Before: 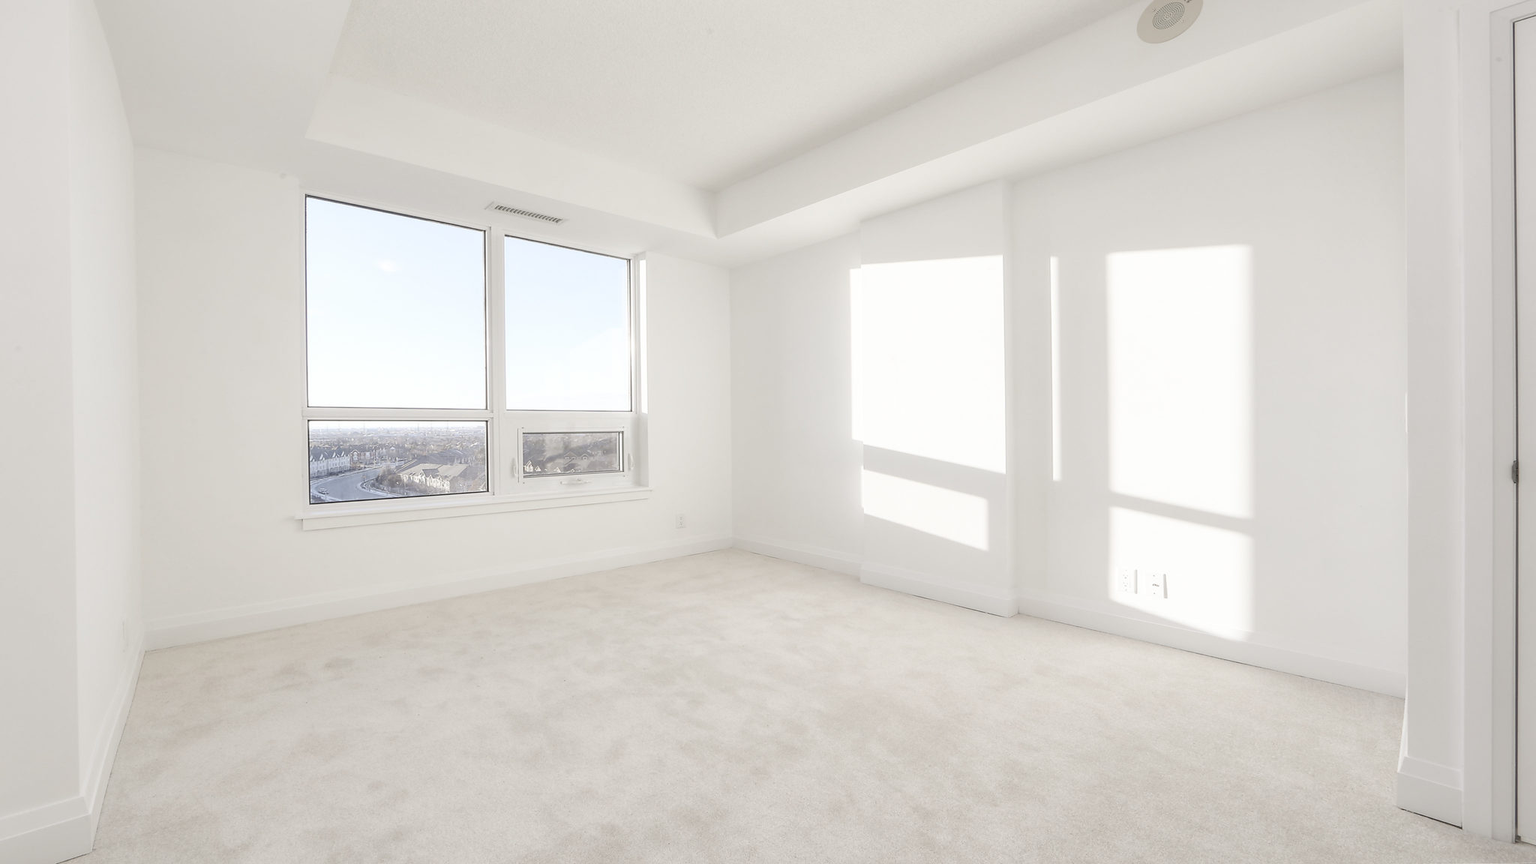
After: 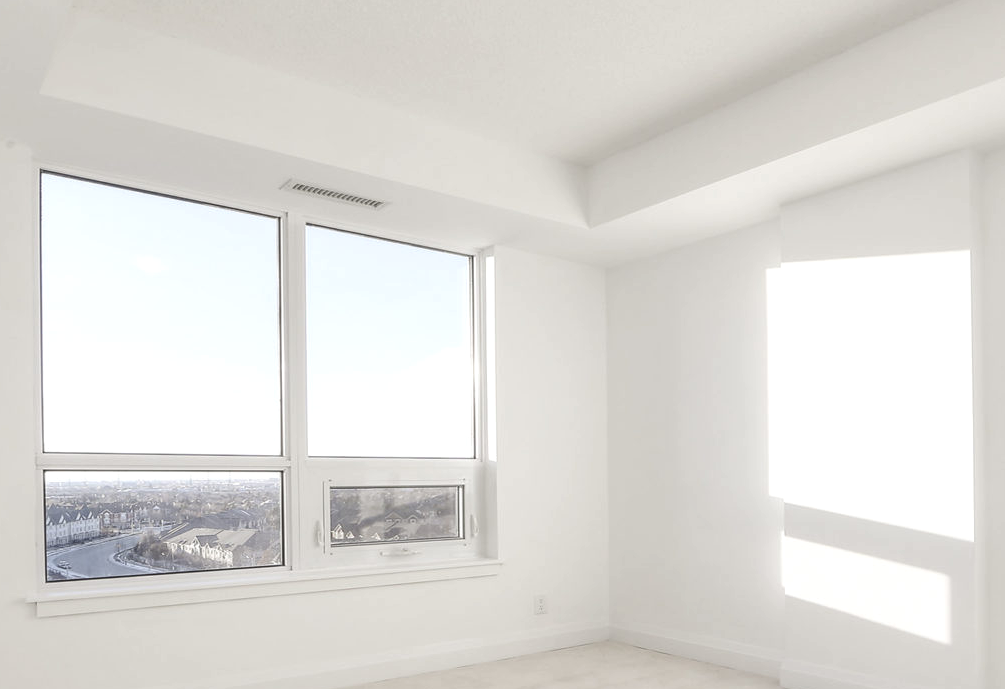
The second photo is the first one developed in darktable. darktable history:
local contrast: on, module defaults
crop: left 17.939%, top 7.863%, right 32.946%, bottom 32.291%
